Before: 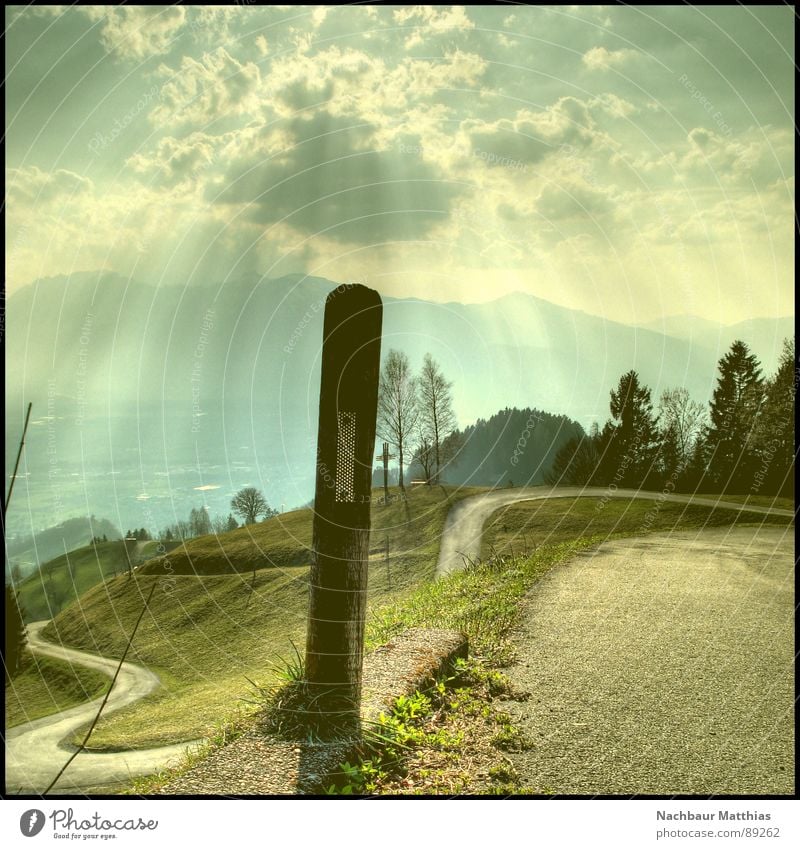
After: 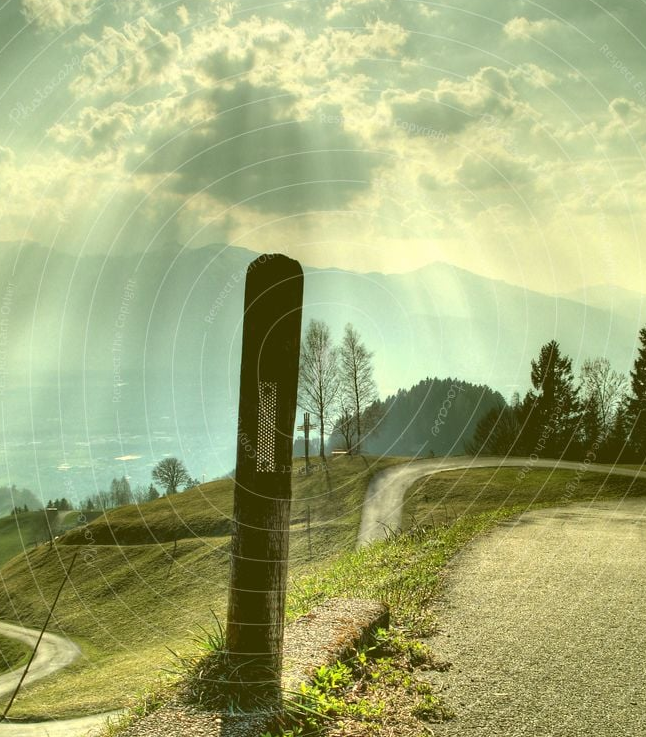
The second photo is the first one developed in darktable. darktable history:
crop: left 9.978%, top 3.607%, right 9.216%, bottom 9.507%
